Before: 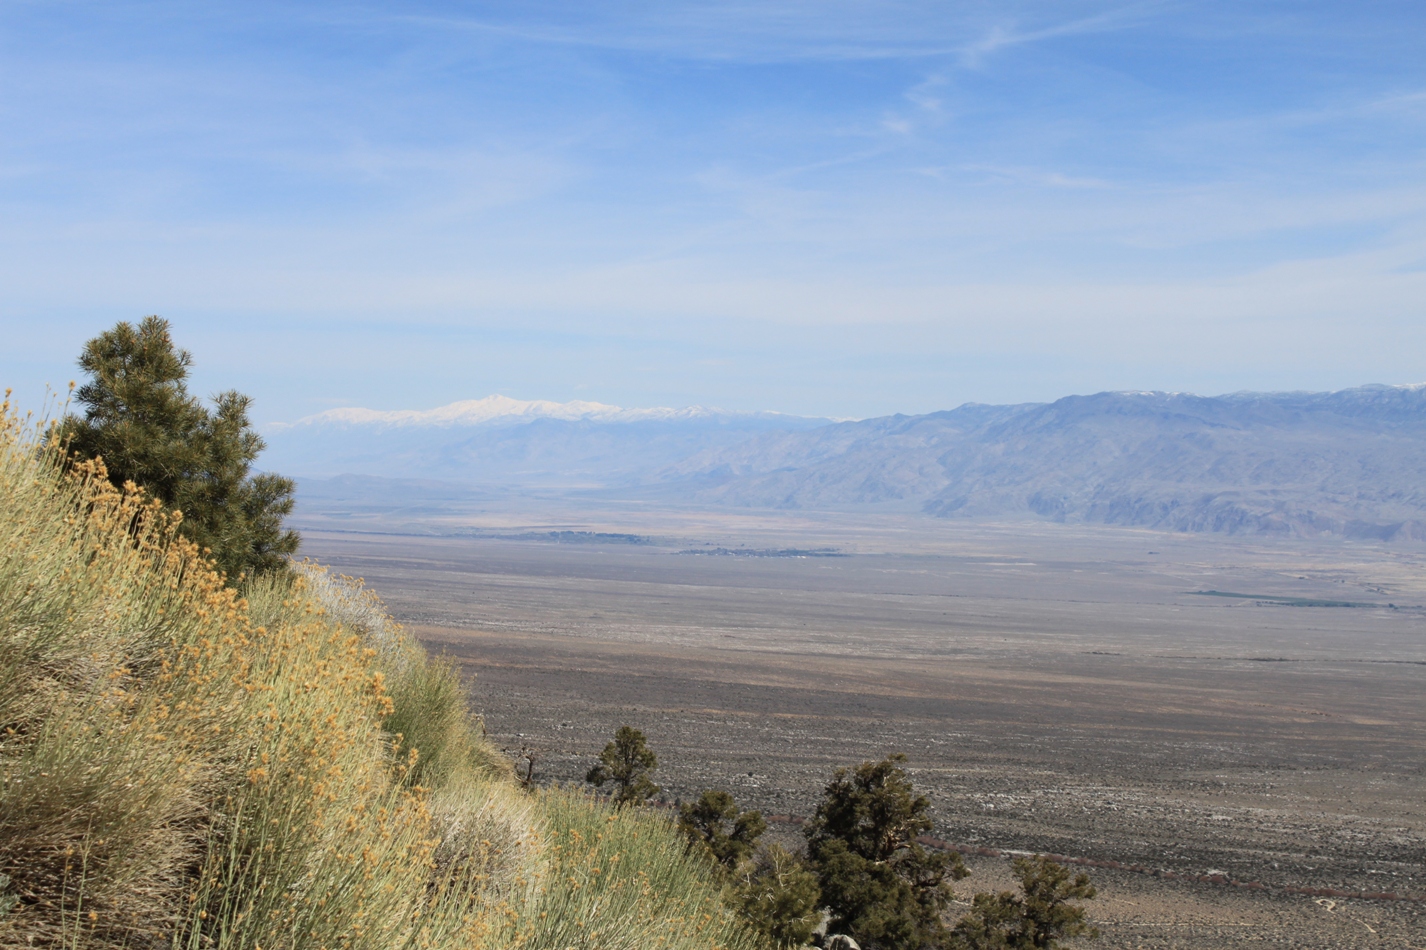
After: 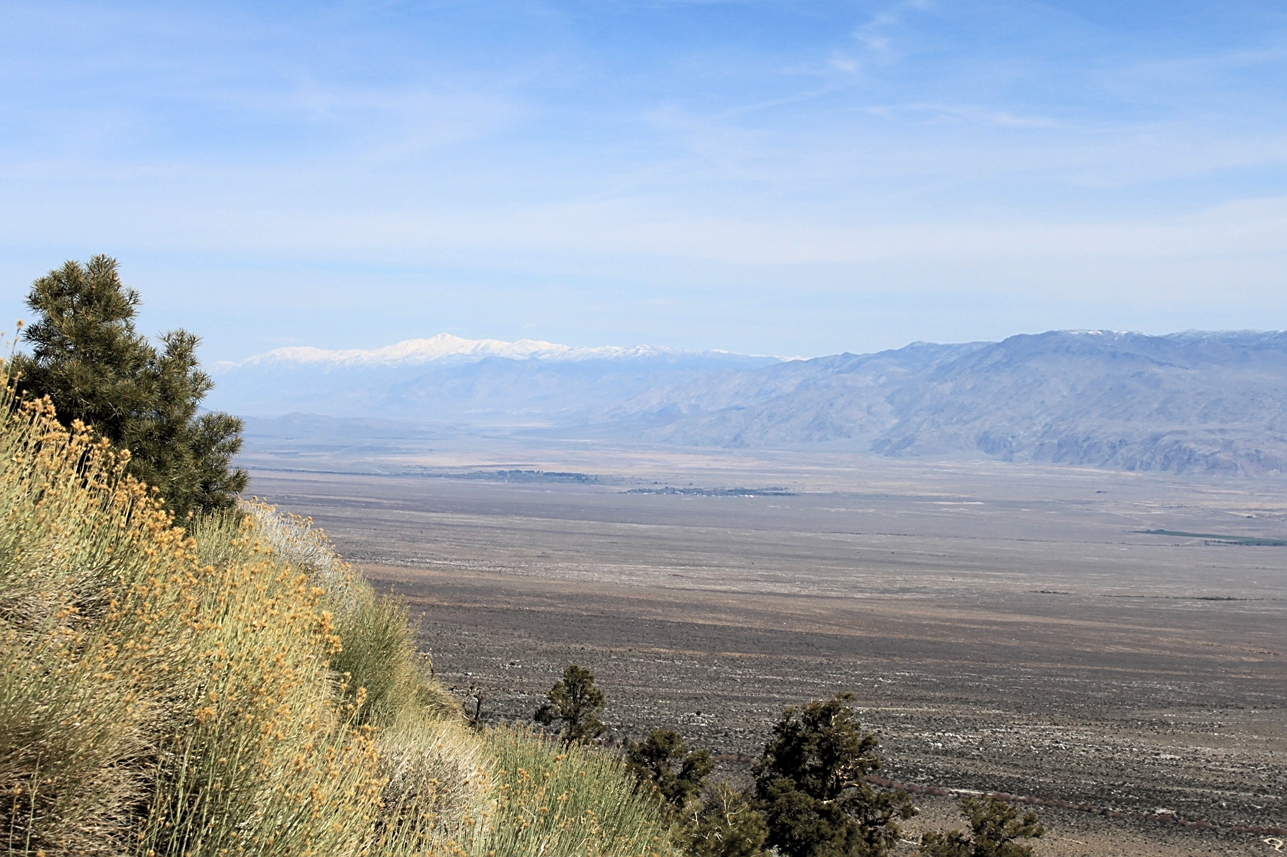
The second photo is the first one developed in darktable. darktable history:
levels: levels [0.062, 0.494, 0.925]
crop: left 3.716%, top 6.513%, right 5.974%, bottom 3.255%
sharpen: on, module defaults
